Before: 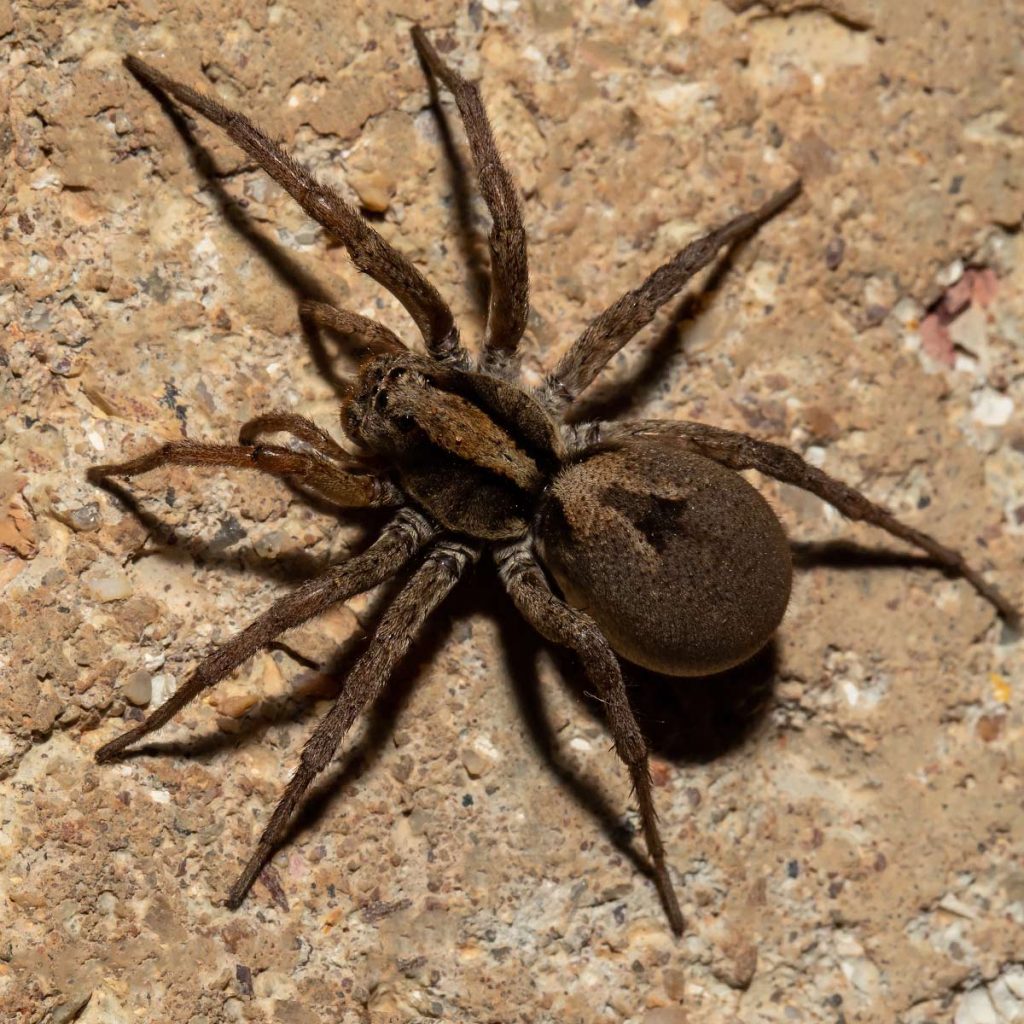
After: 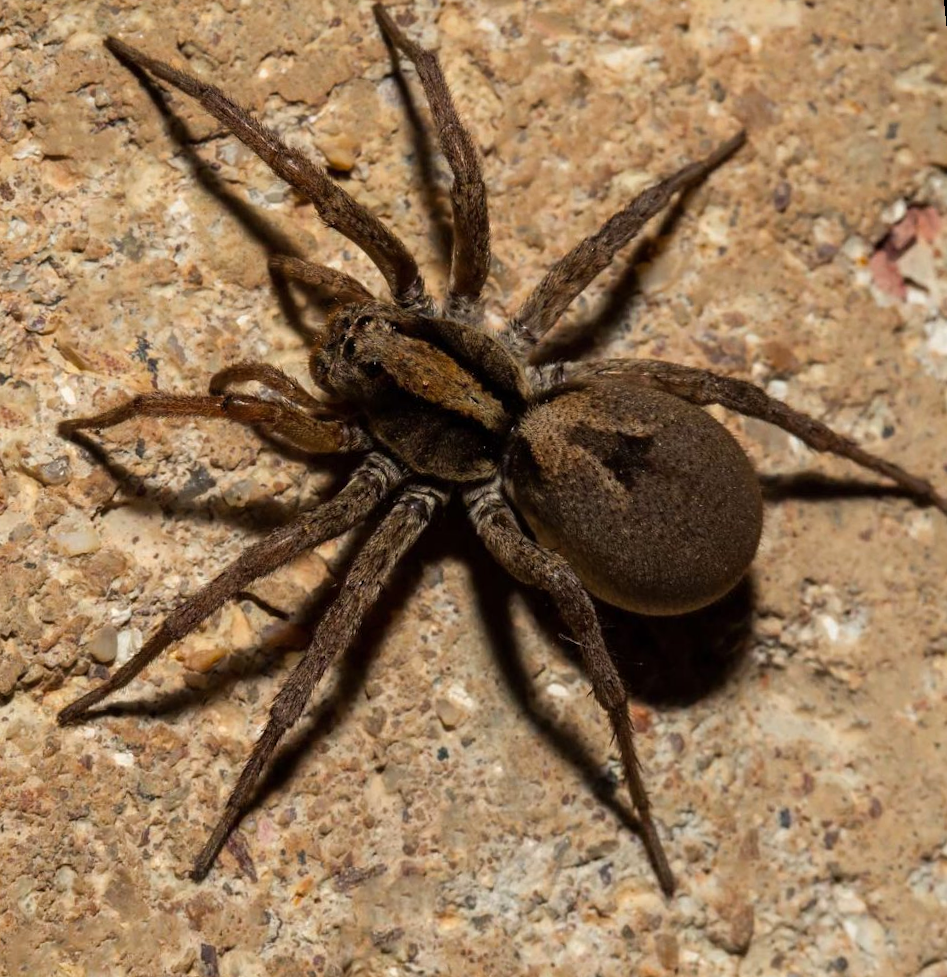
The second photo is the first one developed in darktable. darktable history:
color balance rgb: shadows fall-off 101%, linear chroma grading › mid-tones 7.63%, perceptual saturation grading › mid-tones 11.68%, mask middle-gray fulcrum 22.45%, global vibrance 10.11%, saturation formula JzAzBz (2021)
rotate and perspective: rotation -1.68°, lens shift (vertical) -0.146, crop left 0.049, crop right 0.912, crop top 0.032, crop bottom 0.96
